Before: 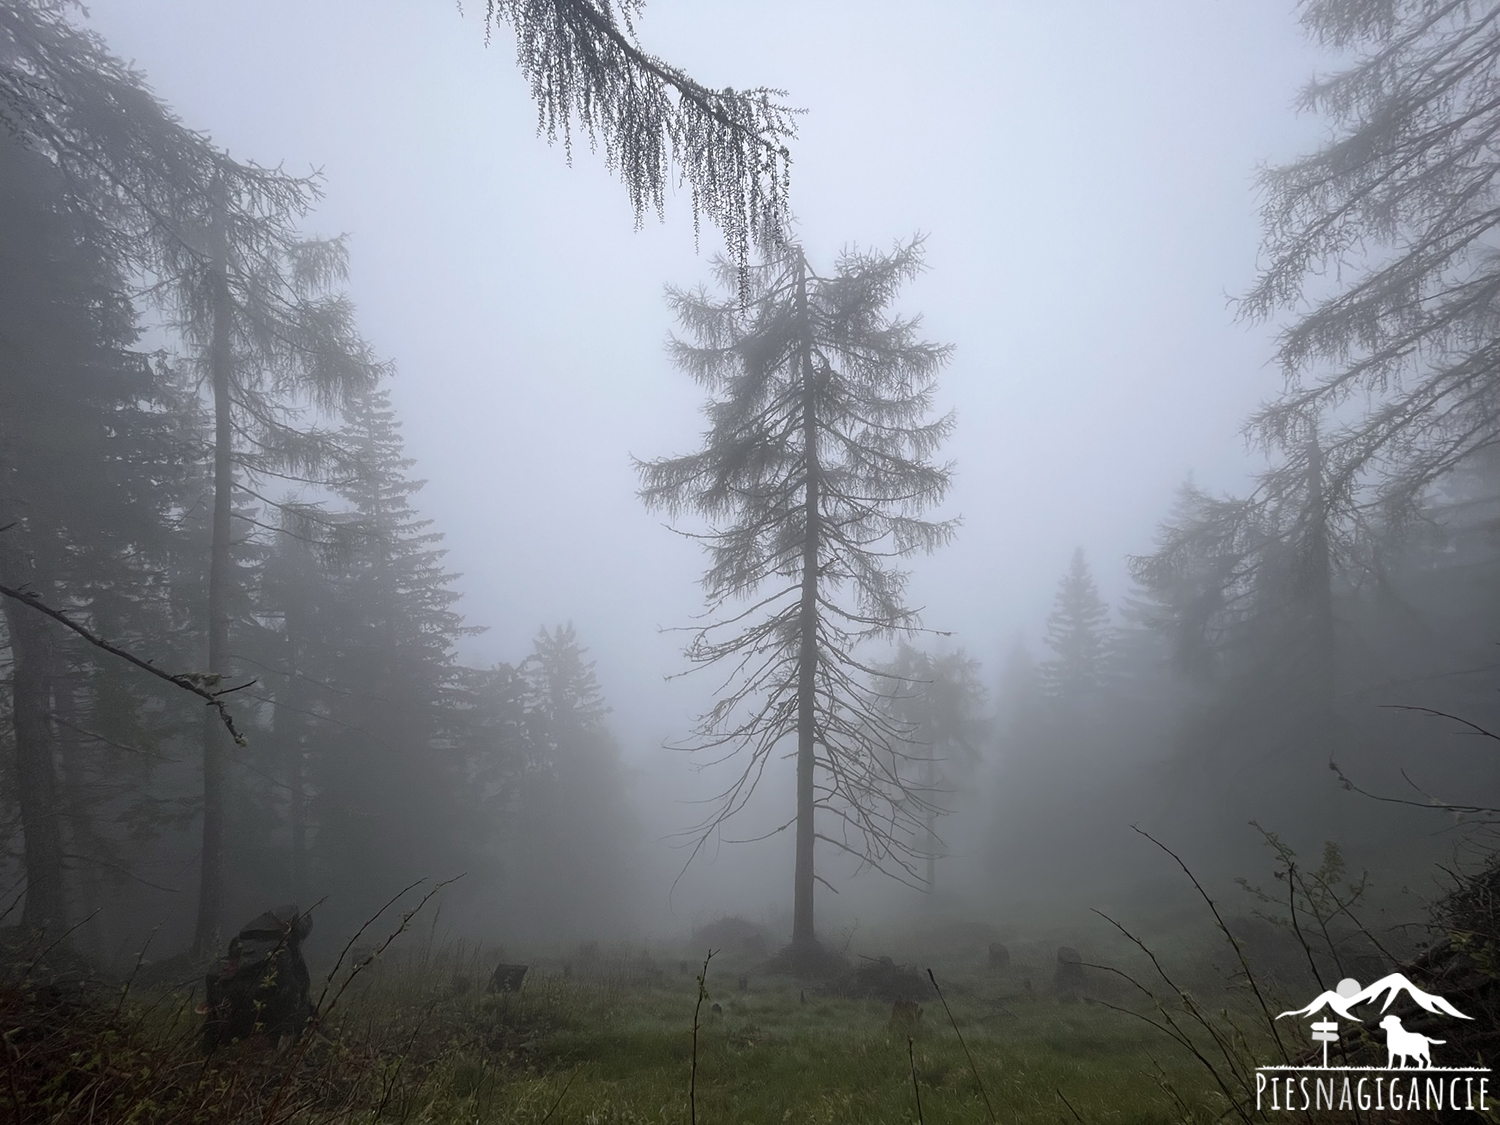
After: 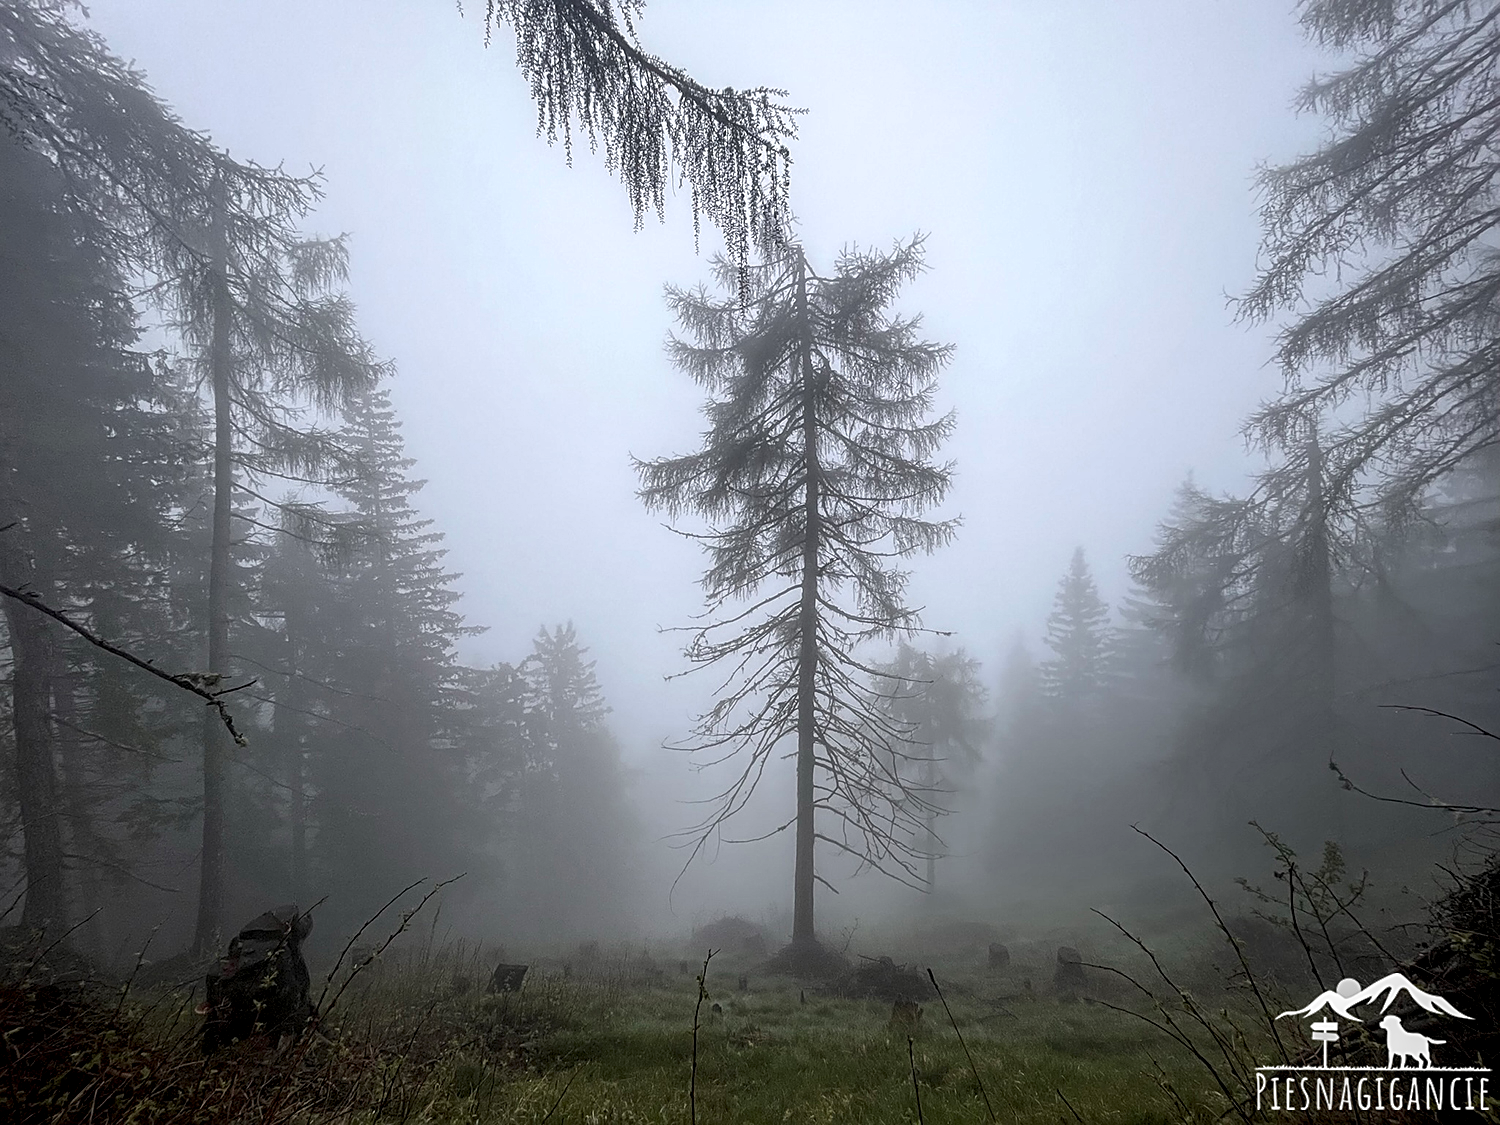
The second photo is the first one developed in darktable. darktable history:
color correction: highlights b* 0.036
sharpen: amount 0.496
local contrast: detail 160%
